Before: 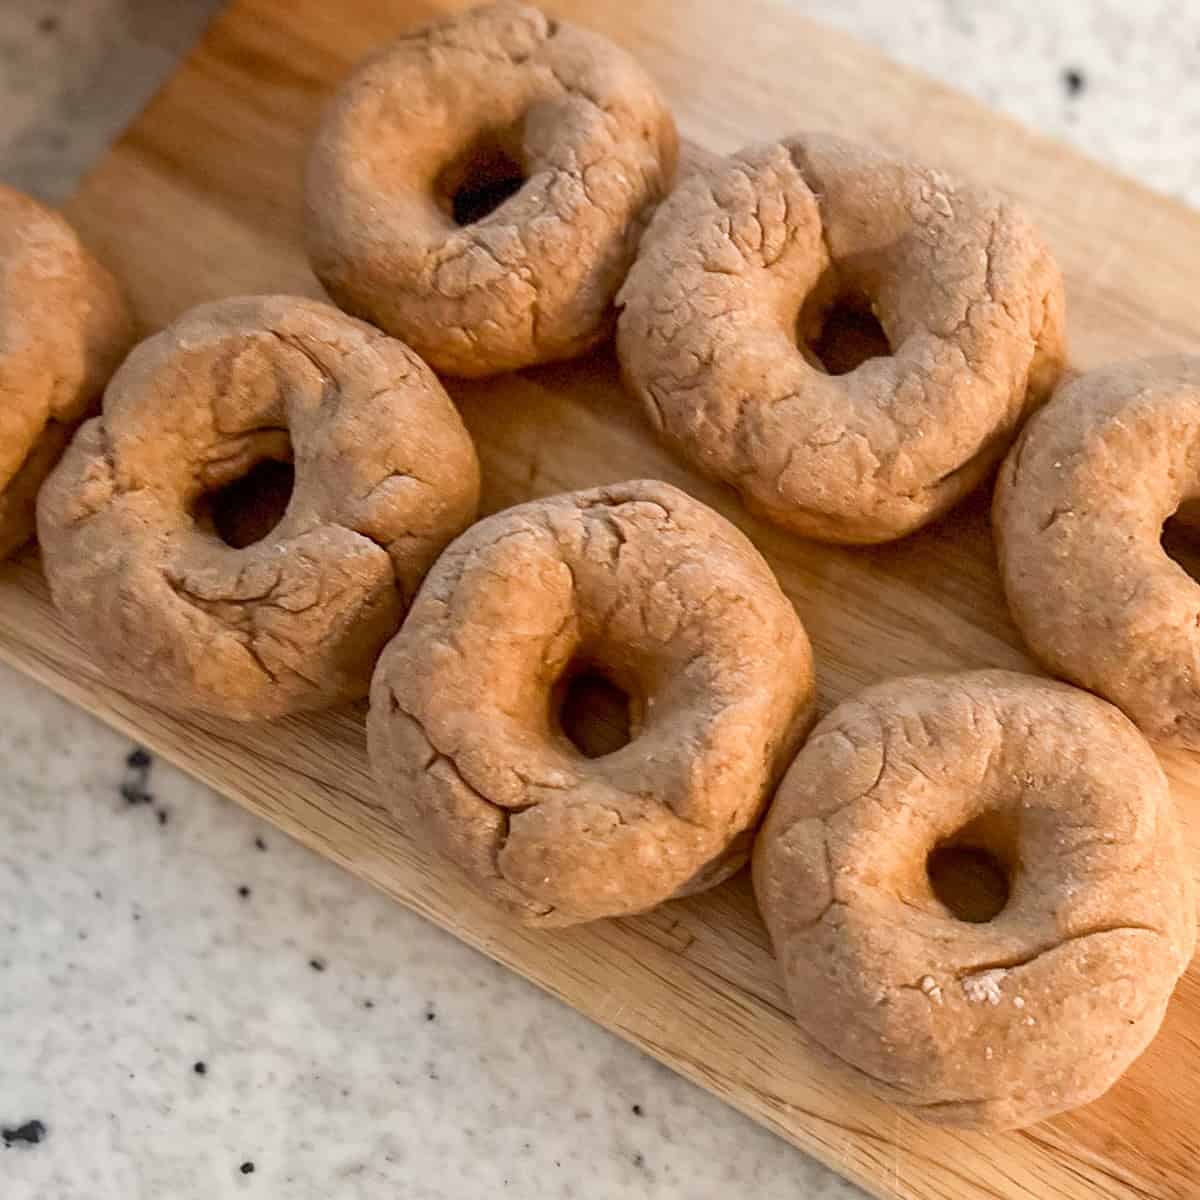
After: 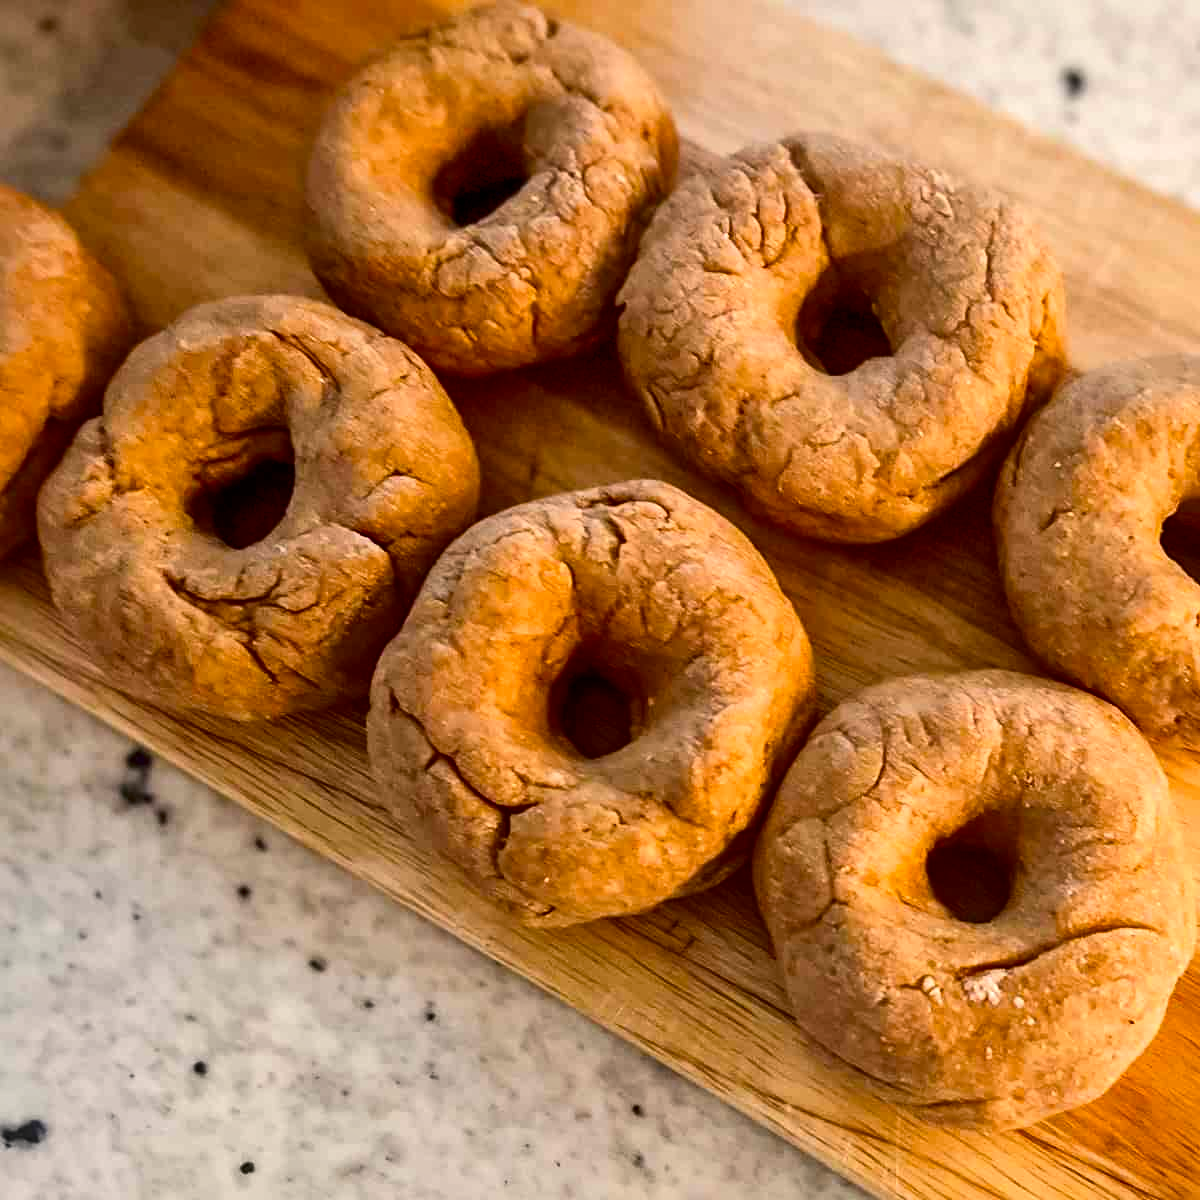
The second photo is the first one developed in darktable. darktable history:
contrast brightness saturation: contrast 0.132, brightness -0.045, saturation 0.158
color balance rgb: highlights gain › chroma 1.055%, highlights gain › hue 60.03°, perceptual saturation grading › global saturation 30.557%, perceptual brilliance grading › global brilliance -1.553%, perceptual brilliance grading › highlights -1.627%, perceptual brilliance grading › mid-tones -1.483%, perceptual brilliance grading › shadows -1.057%, global vibrance 10.941%
local contrast: mode bilateral grid, contrast 24, coarseness 60, detail 152%, midtone range 0.2
